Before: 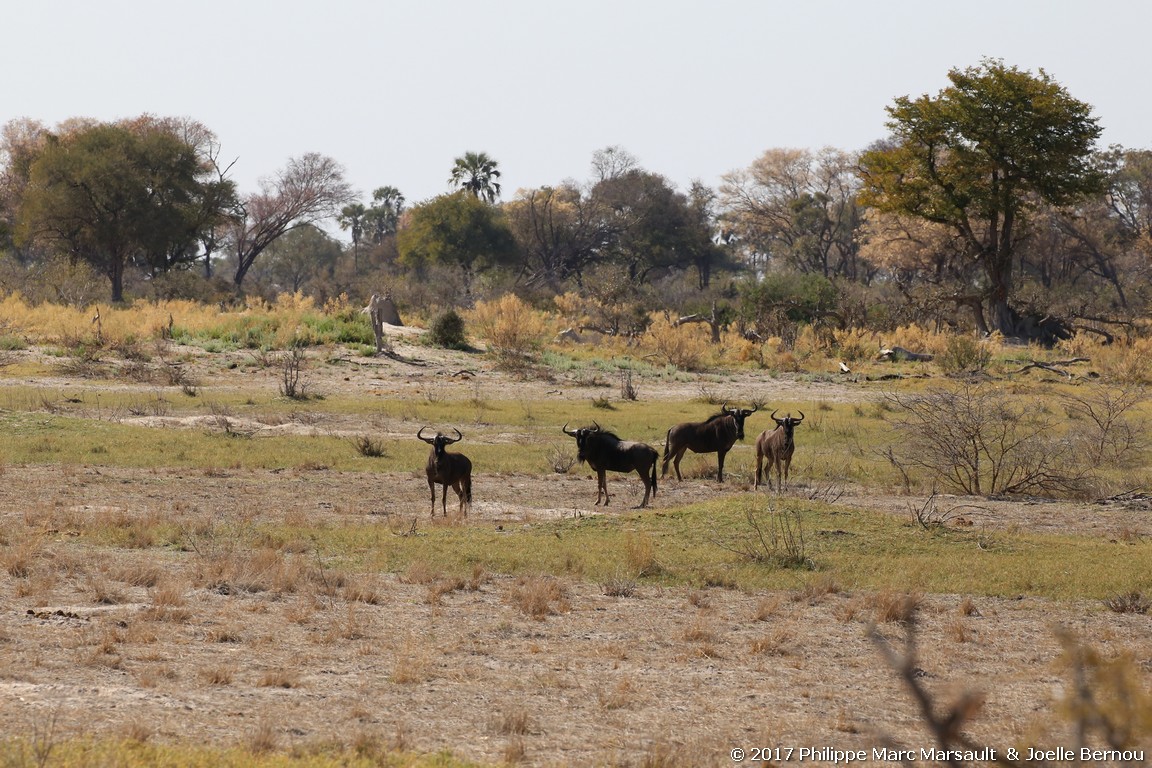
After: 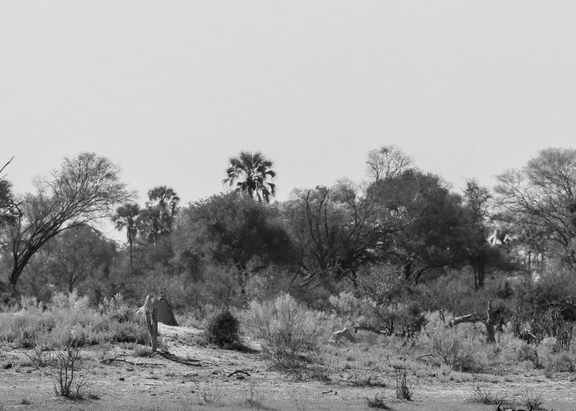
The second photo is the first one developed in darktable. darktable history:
crop: left 19.556%, right 30.401%, bottom 46.458%
exposure: exposure -0.177 EV, compensate highlight preservation false
contrast brightness saturation: saturation -1
color balance rgb: linear chroma grading › global chroma 15%, perceptual saturation grading › global saturation 30%
local contrast: detail 130%
